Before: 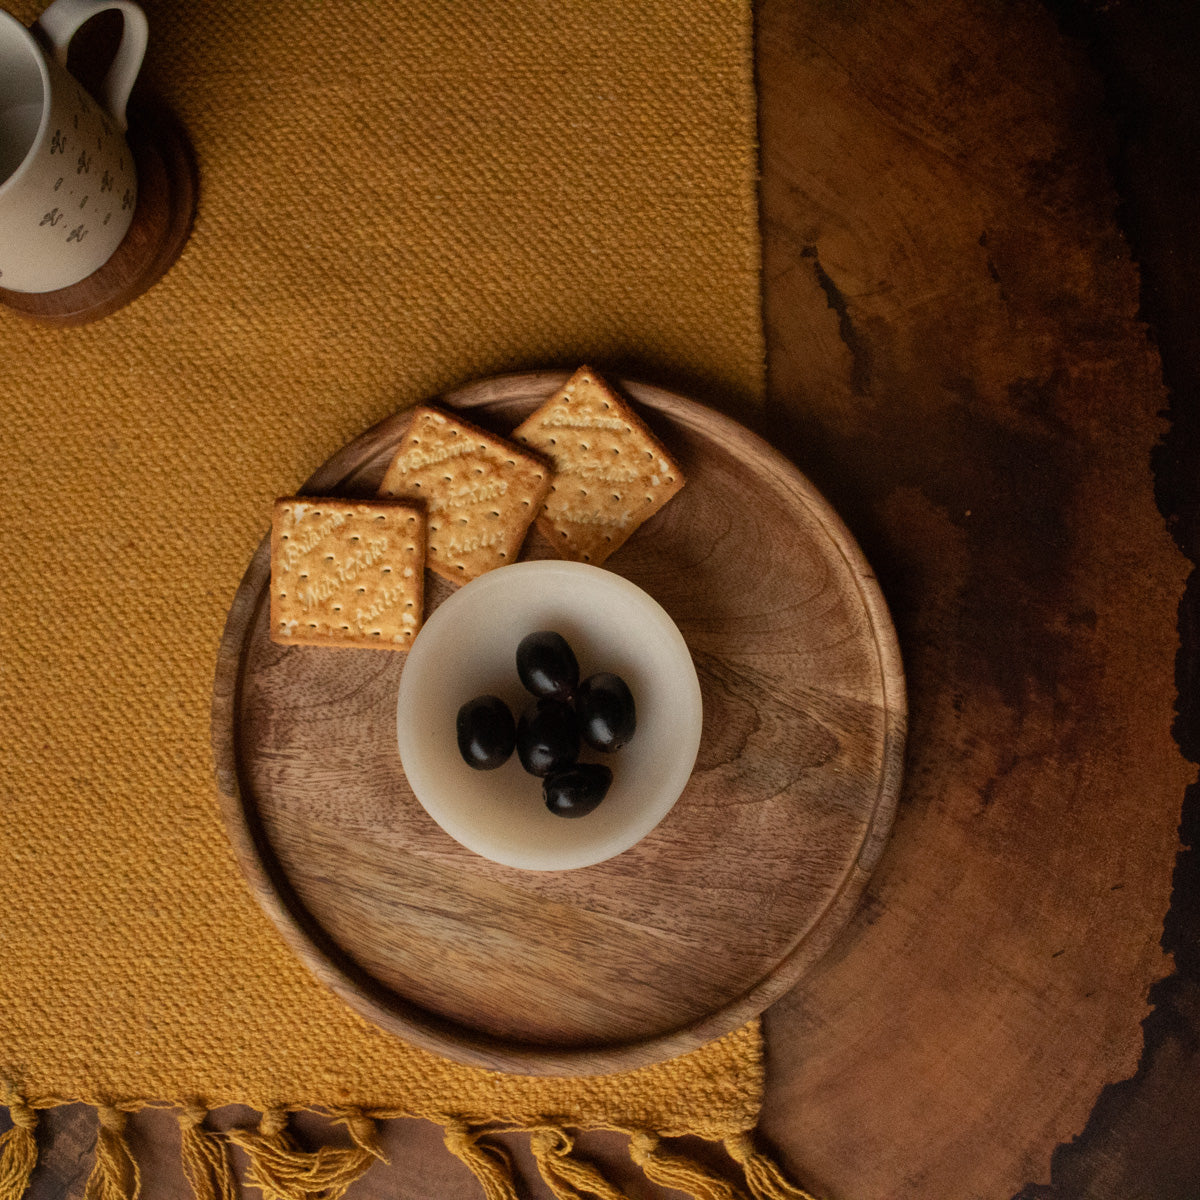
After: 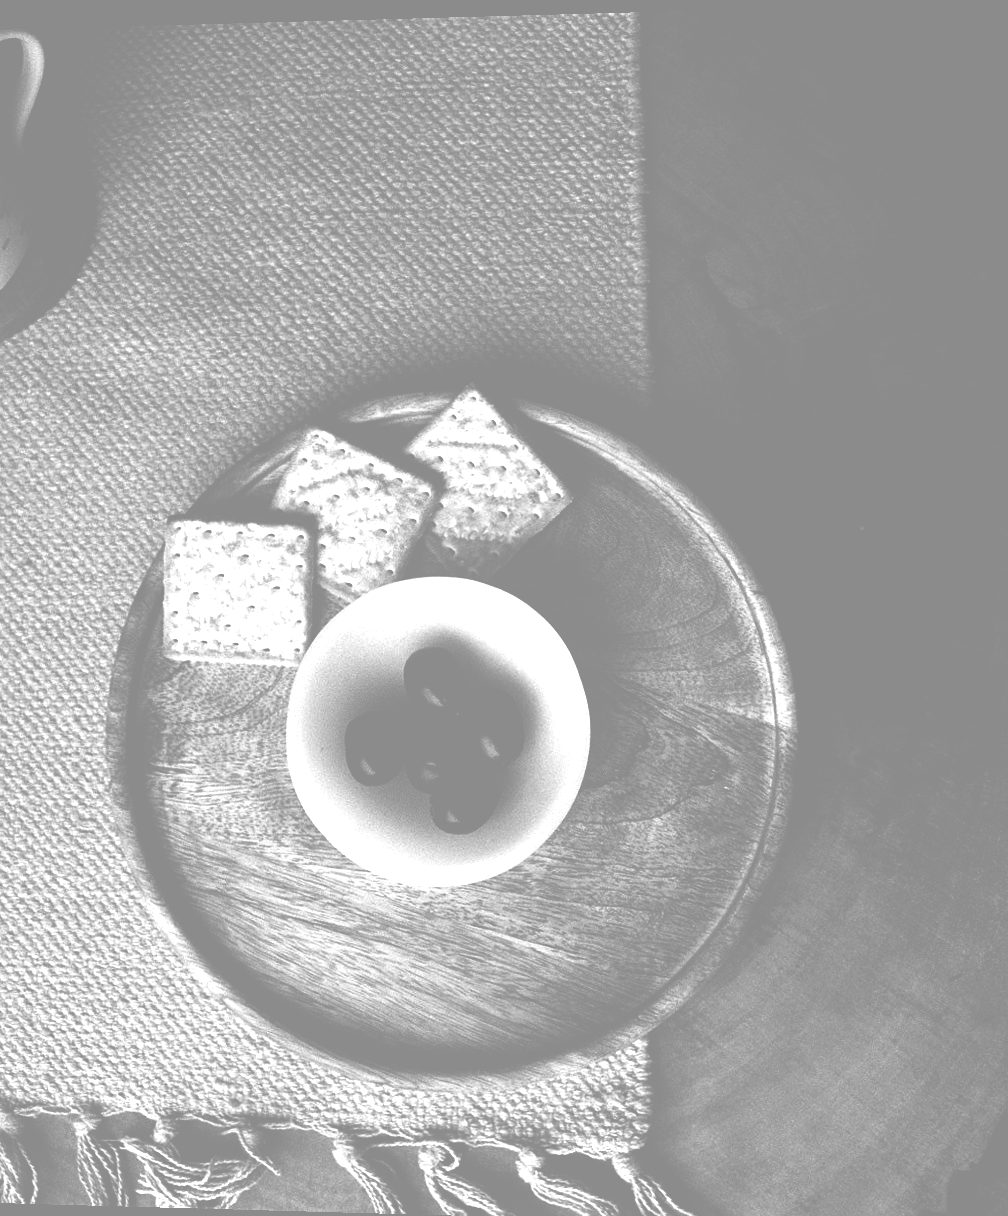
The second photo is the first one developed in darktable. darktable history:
colorize: hue 43.2°, saturation 40%, version 1
monochrome: a 16.01, b -2.65, highlights 0.52
sharpen: amount 0.2
tone curve: curves: ch0 [(0, 0.024) (0.049, 0.038) (0.176, 0.162) (0.311, 0.337) (0.416, 0.471) (0.565, 0.658) (0.817, 0.911) (1, 1)]; ch1 [(0, 0) (0.351, 0.347) (0.446, 0.42) (0.481, 0.463) (0.504, 0.504) (0.522, 0.521) (0.546, 0.563) (0.622, 0.664) (0.728, 0.786) (1, 1)]; ch2 [(0, 0) (0.327, 0.324) (0.427, 0.413) (0.458, 0.444) (0.502, 0.504) (0.526, 0.539) (0.547, 0.581) (0.601, 0.61) (0.76, 0.765) (1, 1)], color space Lab, independent channels, preserve colors none
contrast brightness saturation: contrast 0.02, brightness -1, saturation -1
crop: left 8.026%, right 7.374%
rotate and perspective: lens shift (horizontal) -0.055, automatic cropping off
exposure: black level correction -0.002, exposure 1.35 EV, compensate highlight preservation false
